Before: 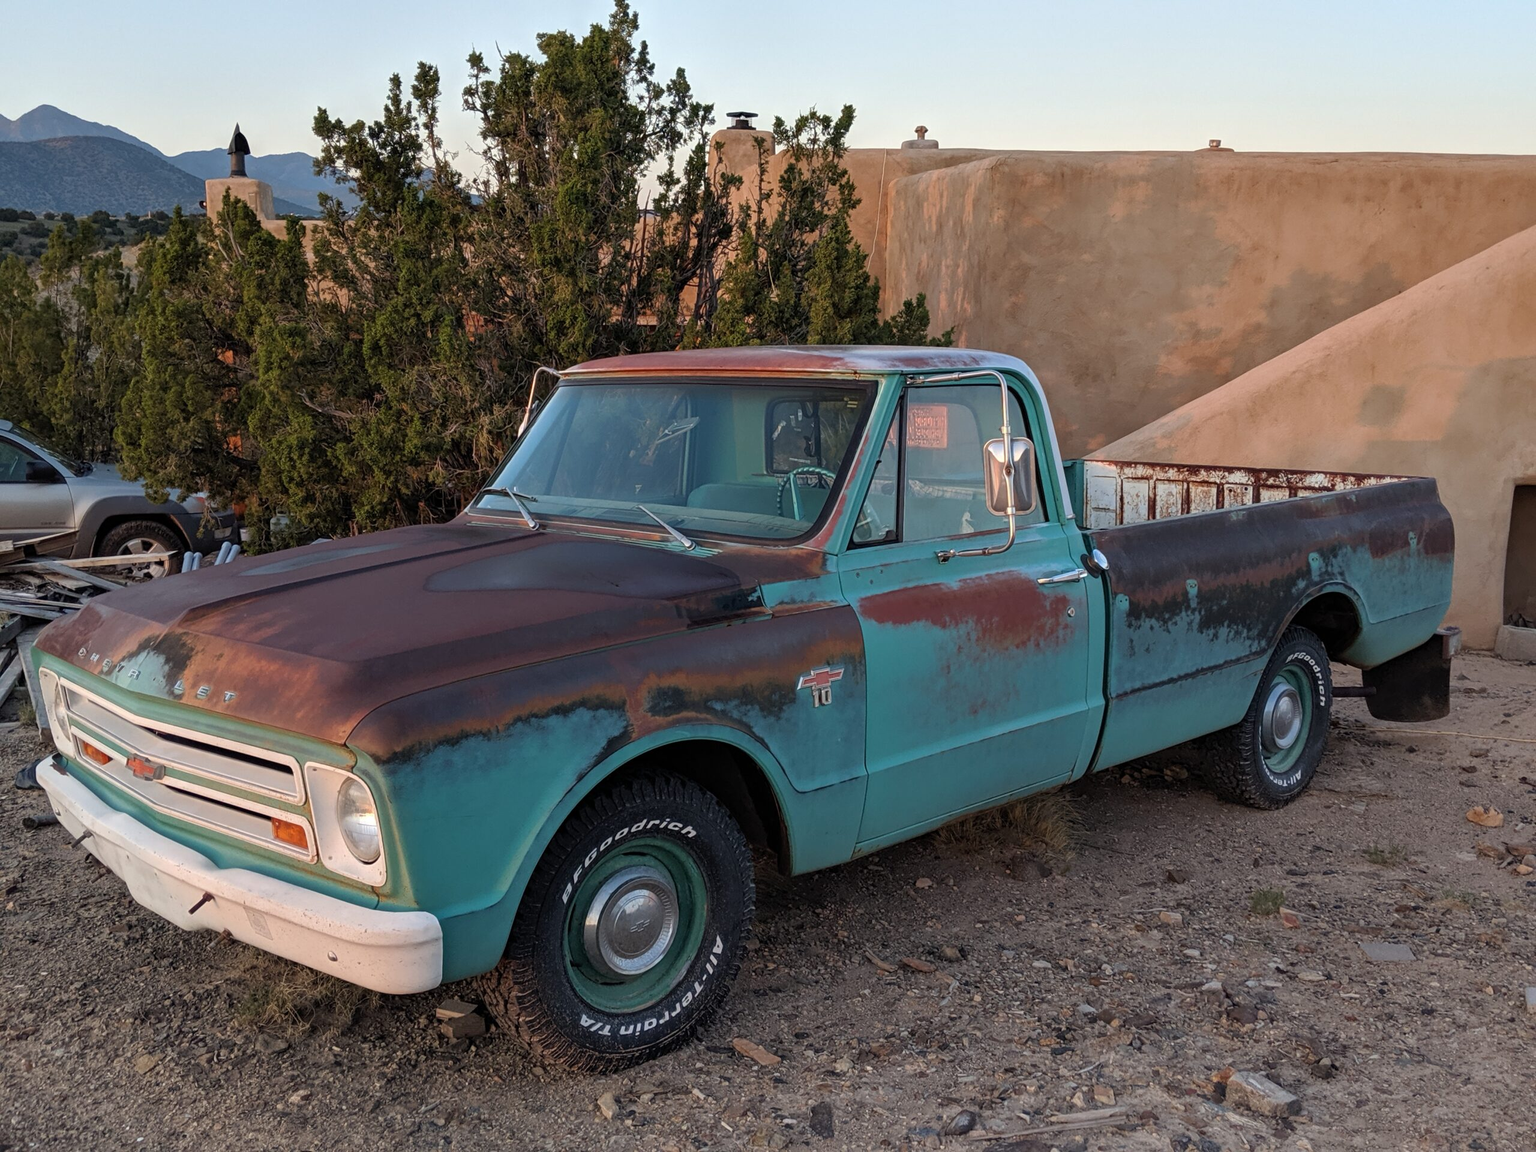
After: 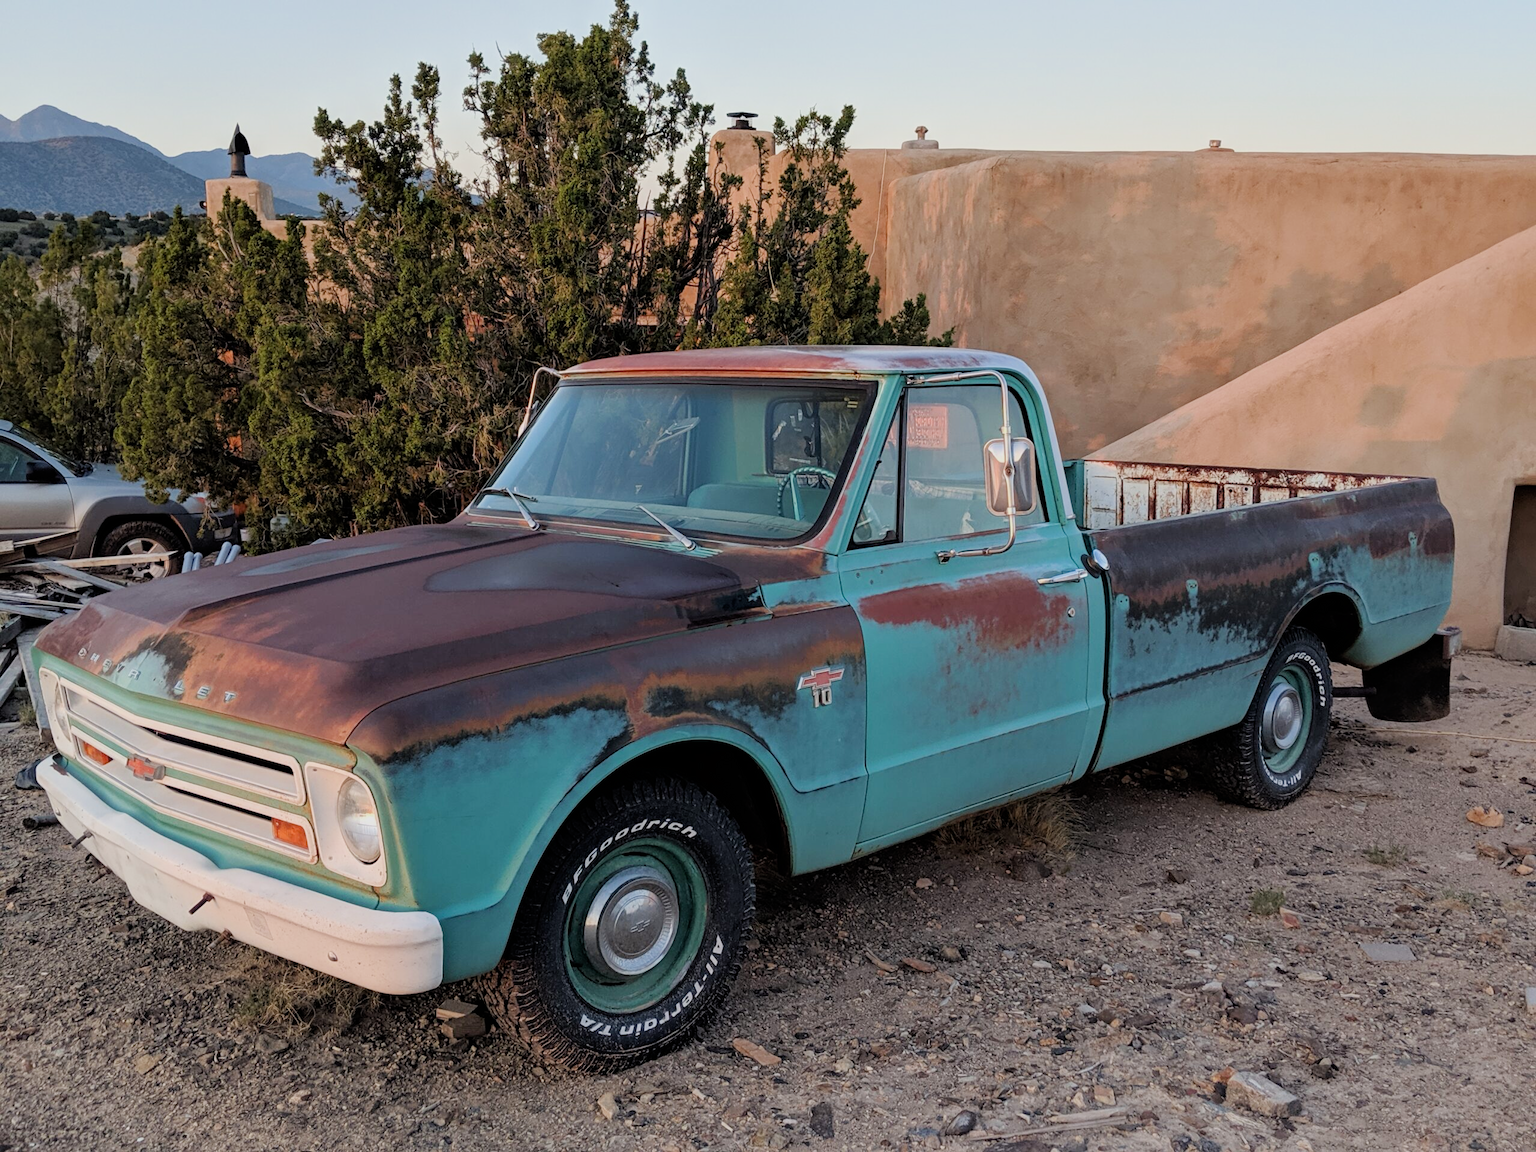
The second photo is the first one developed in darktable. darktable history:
filmic rgb: black relative exposure -7.65 EV, white relative exposure 4.56 EV, hardness 3.61
exposure: black level correction 0.001, exposure 0.5 EV, compensate exposure bias true, compensate highlight preservation false
